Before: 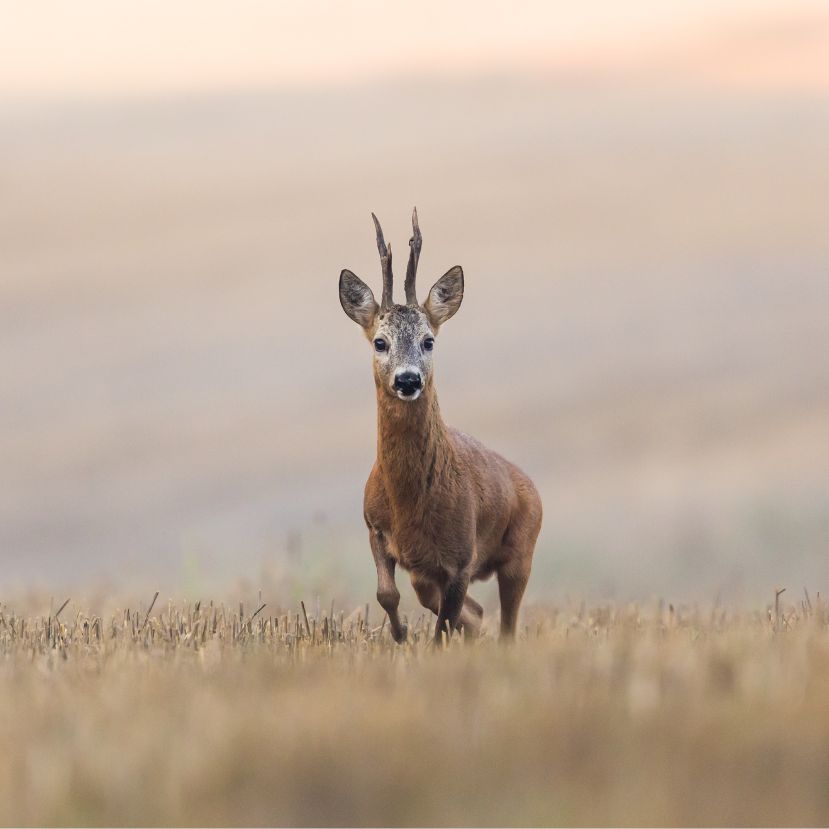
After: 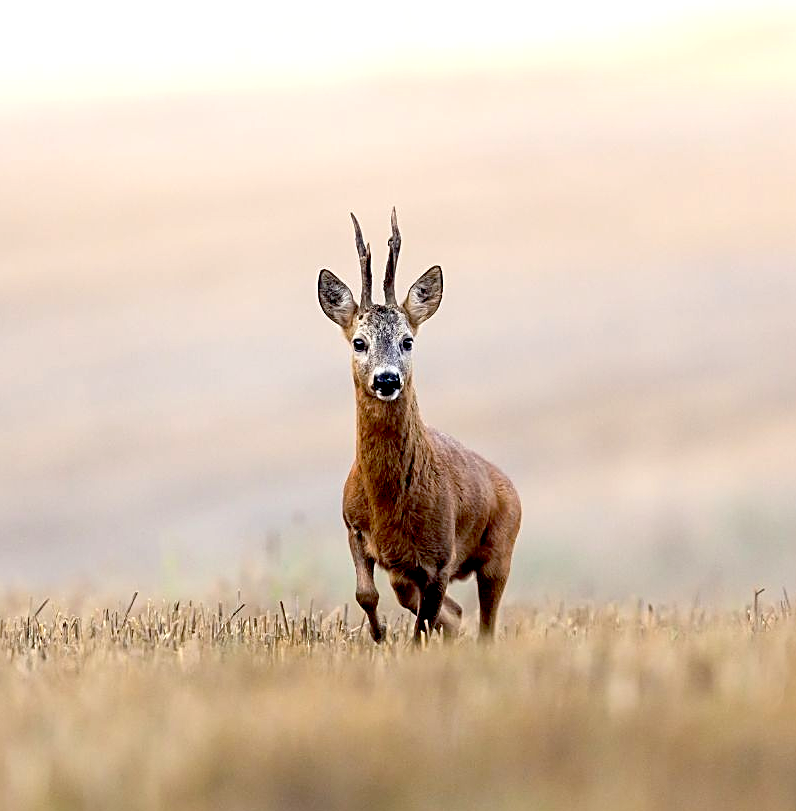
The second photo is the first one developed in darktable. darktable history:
sharpen: on, module defaults
exposure: black level correction 0.038, exposure 0.499 EV, compensate highlight preservation false
crop and rotate: left 2.565%, right 1.308%, bottom 2.088%
